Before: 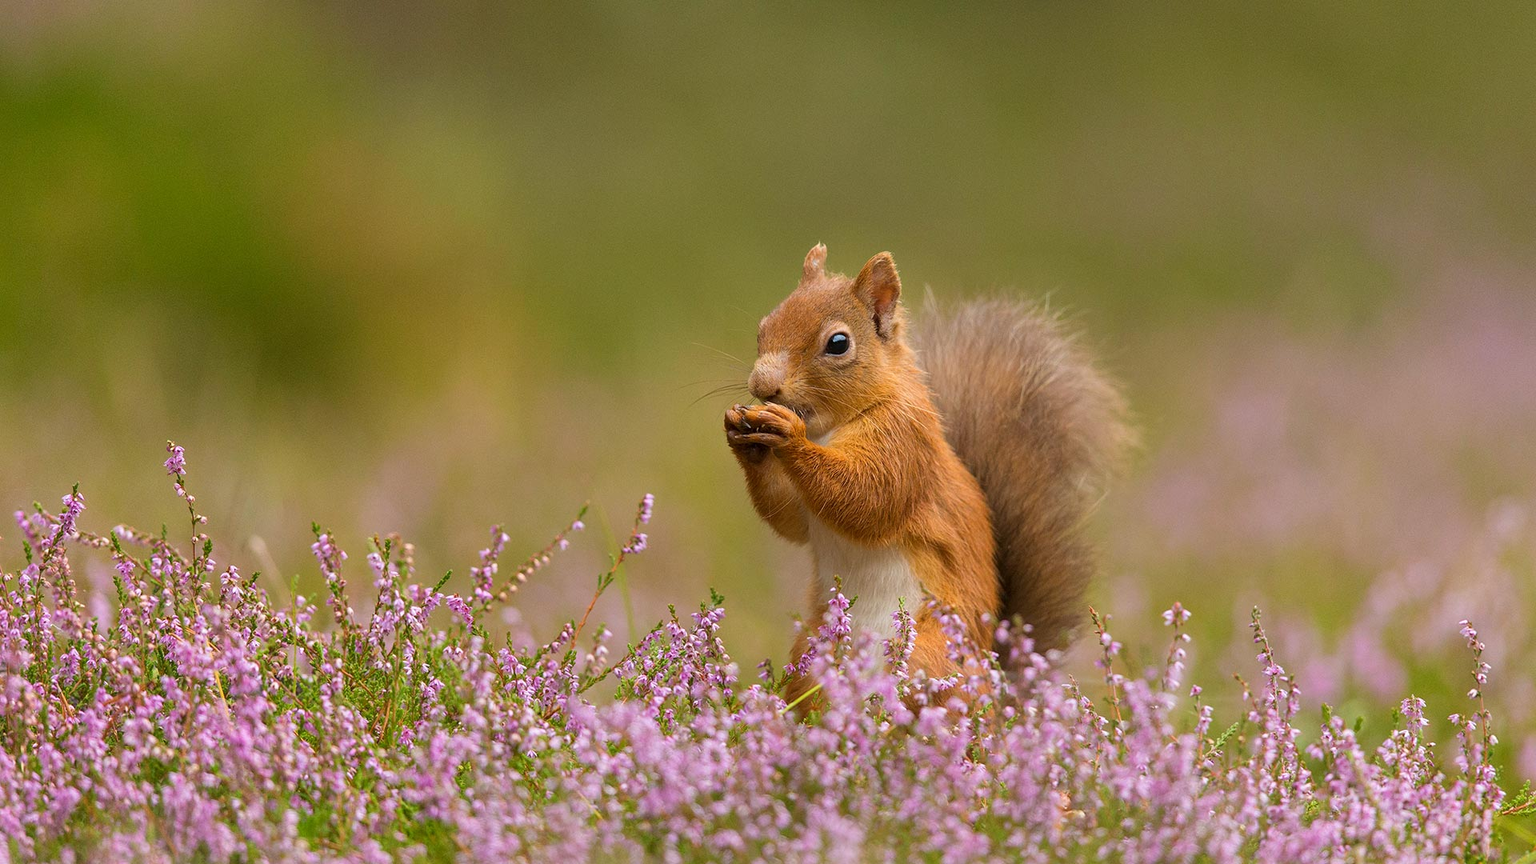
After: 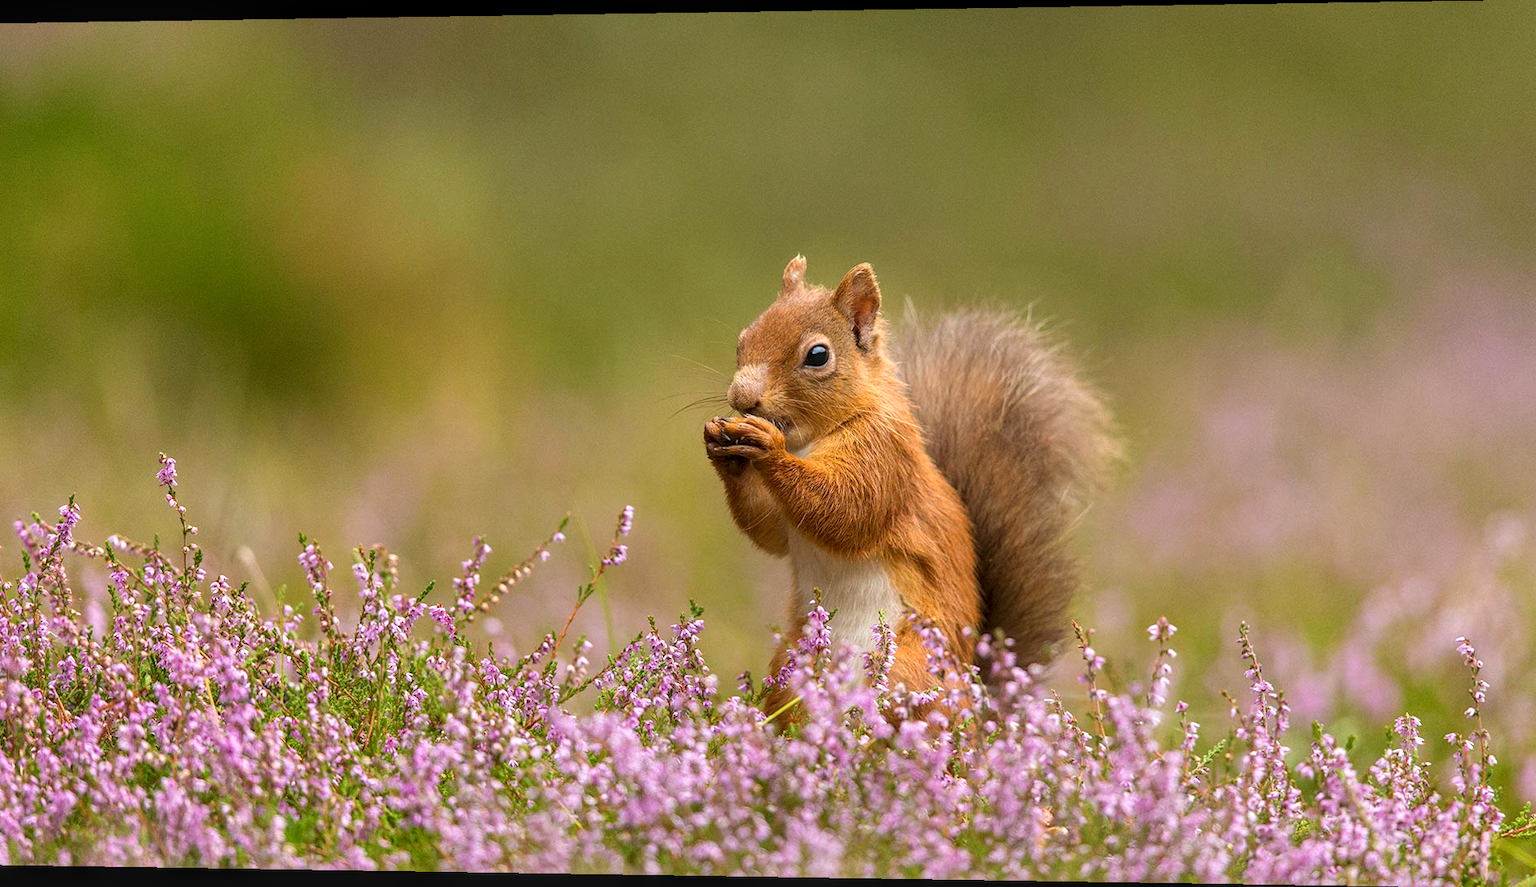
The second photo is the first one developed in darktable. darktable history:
levels: levels [0, 0.476, 0.951]
rotate and perspective: lens shift (horizontal) -0.055, automatic cropping off
local contrast: detail 130%
exposure: black level correction -0.003, exposure 0.04 EV, compensate highlight preservation false
